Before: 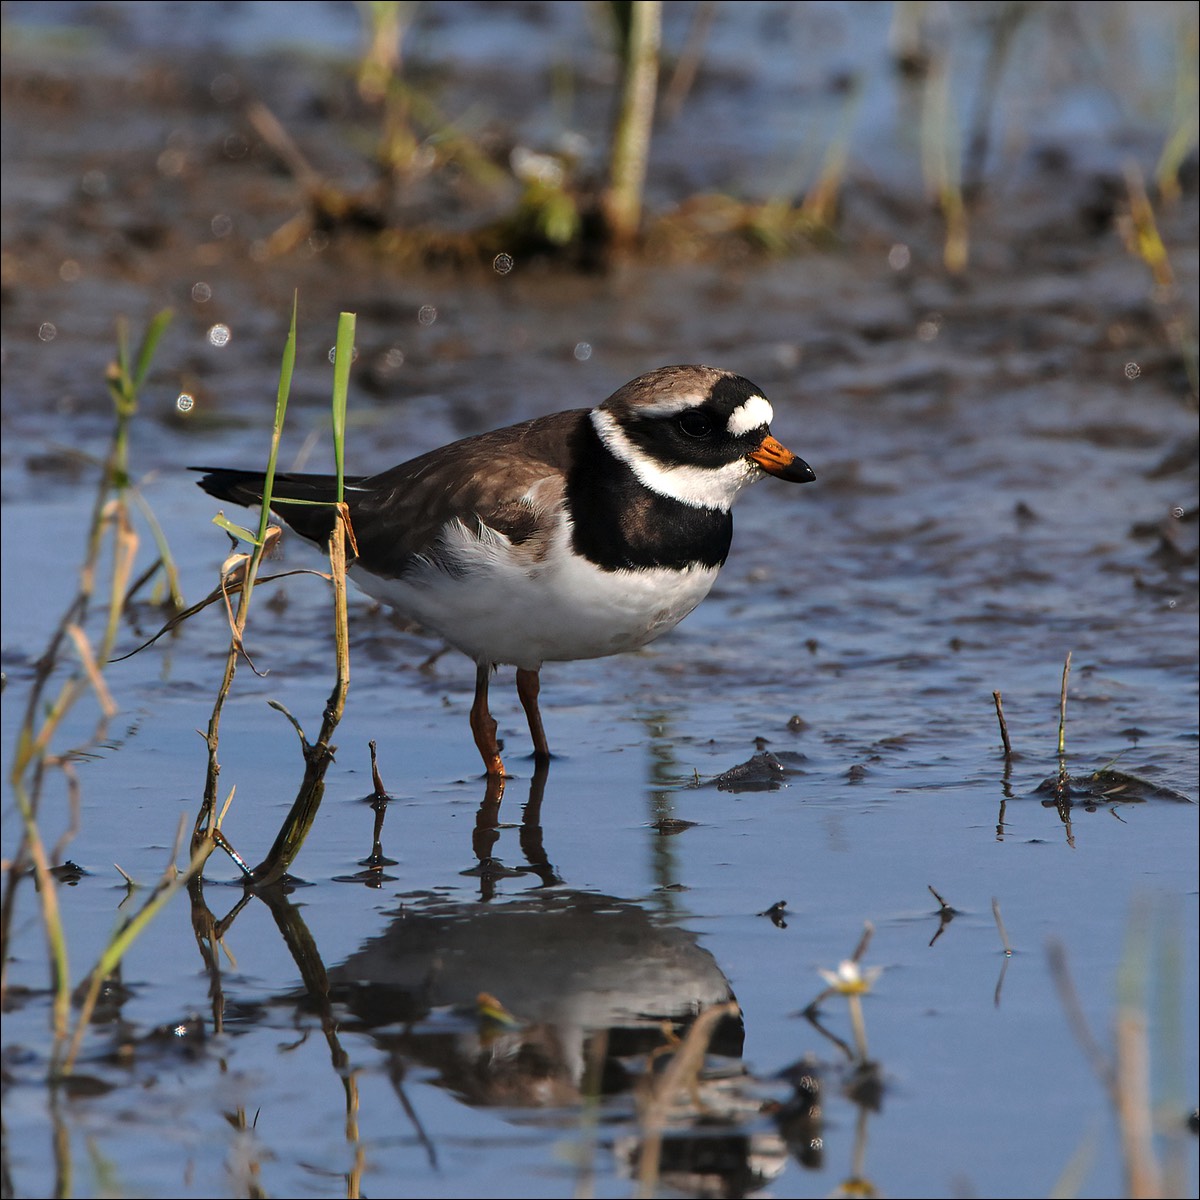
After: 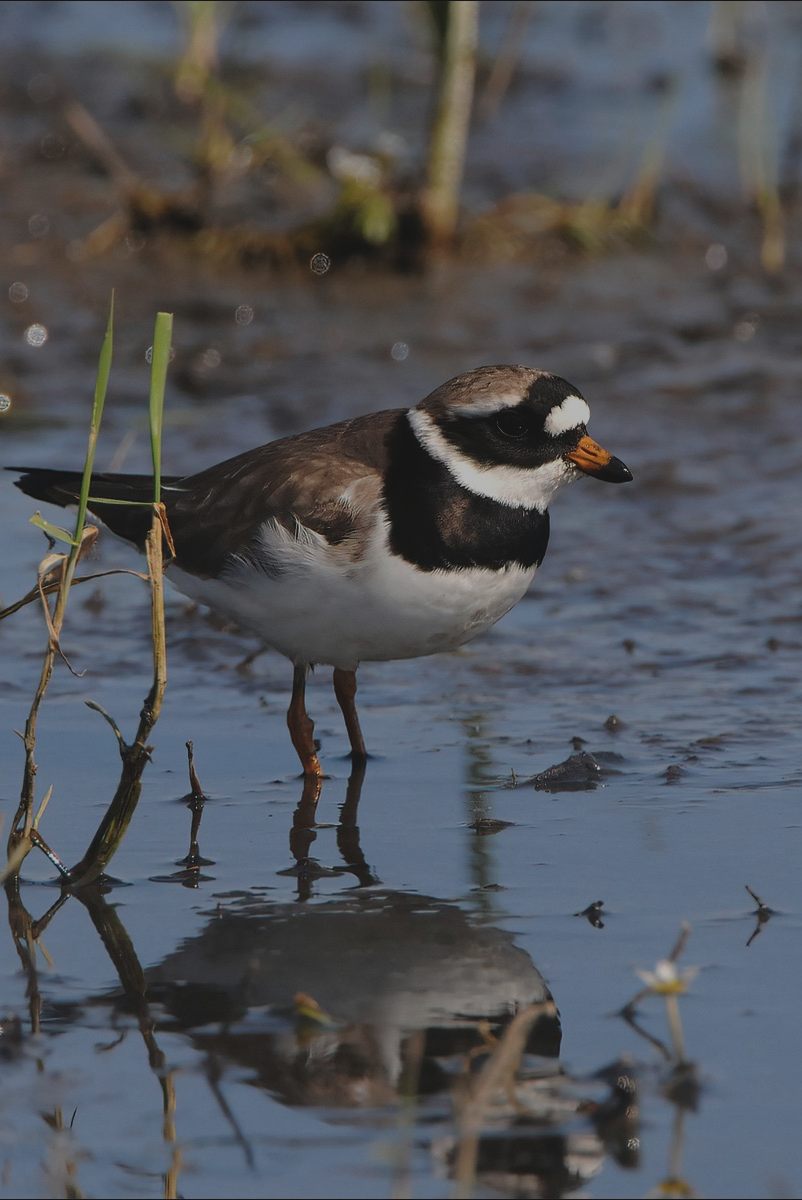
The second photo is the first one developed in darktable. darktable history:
exposure: black level correction -0.017, exposure -1.107 EV, compensate exposure bias true, compensate highlight preservation false
crop and rotate: left 15.285%, right 17.877%
